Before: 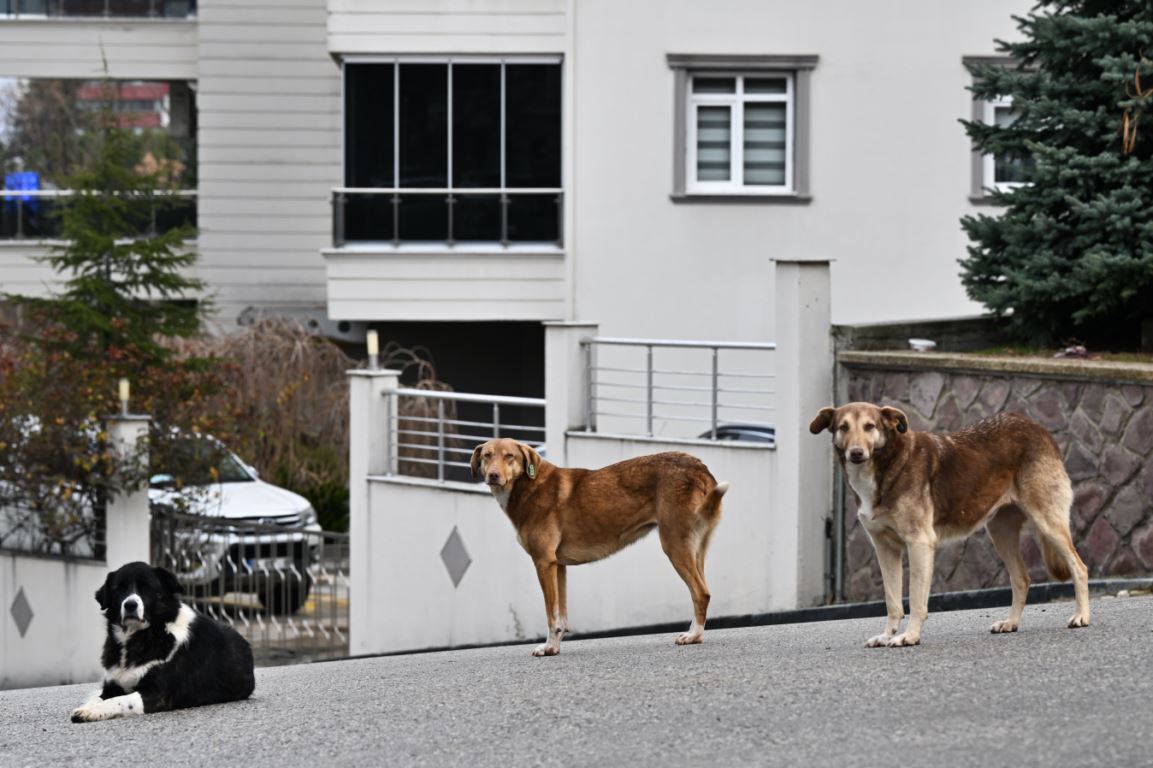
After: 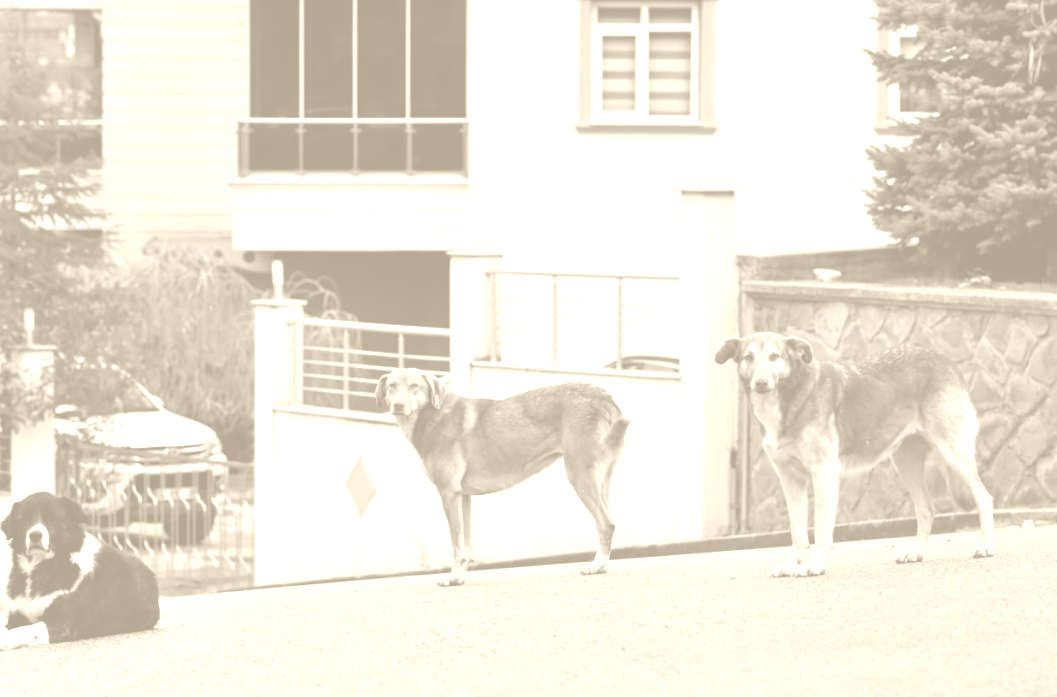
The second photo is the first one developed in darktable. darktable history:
crop and rotate: left 8.262%, top 9.226%
colorize: hue 36°, saturation 71%, lightness 80.79%
